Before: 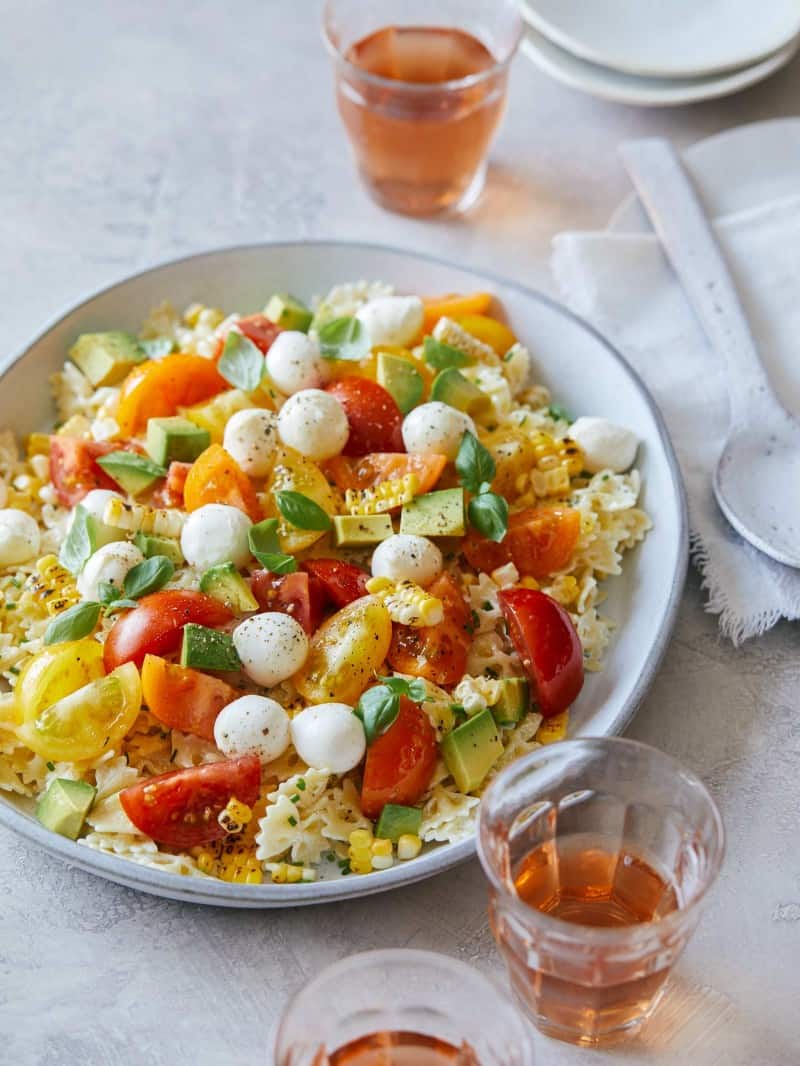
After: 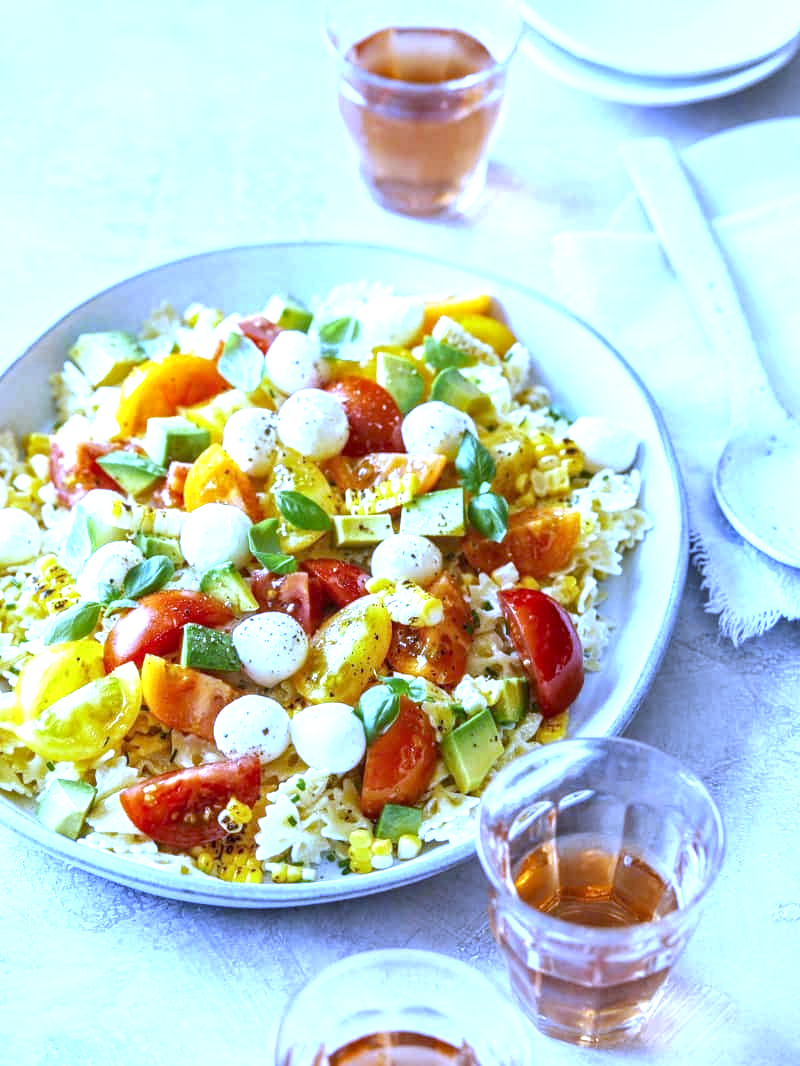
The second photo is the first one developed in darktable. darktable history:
white balance: red 0.766, blue 1.537
exposure: exposure 1.137 EV, compensate highlight preservation false
local contrast: detail 130%
